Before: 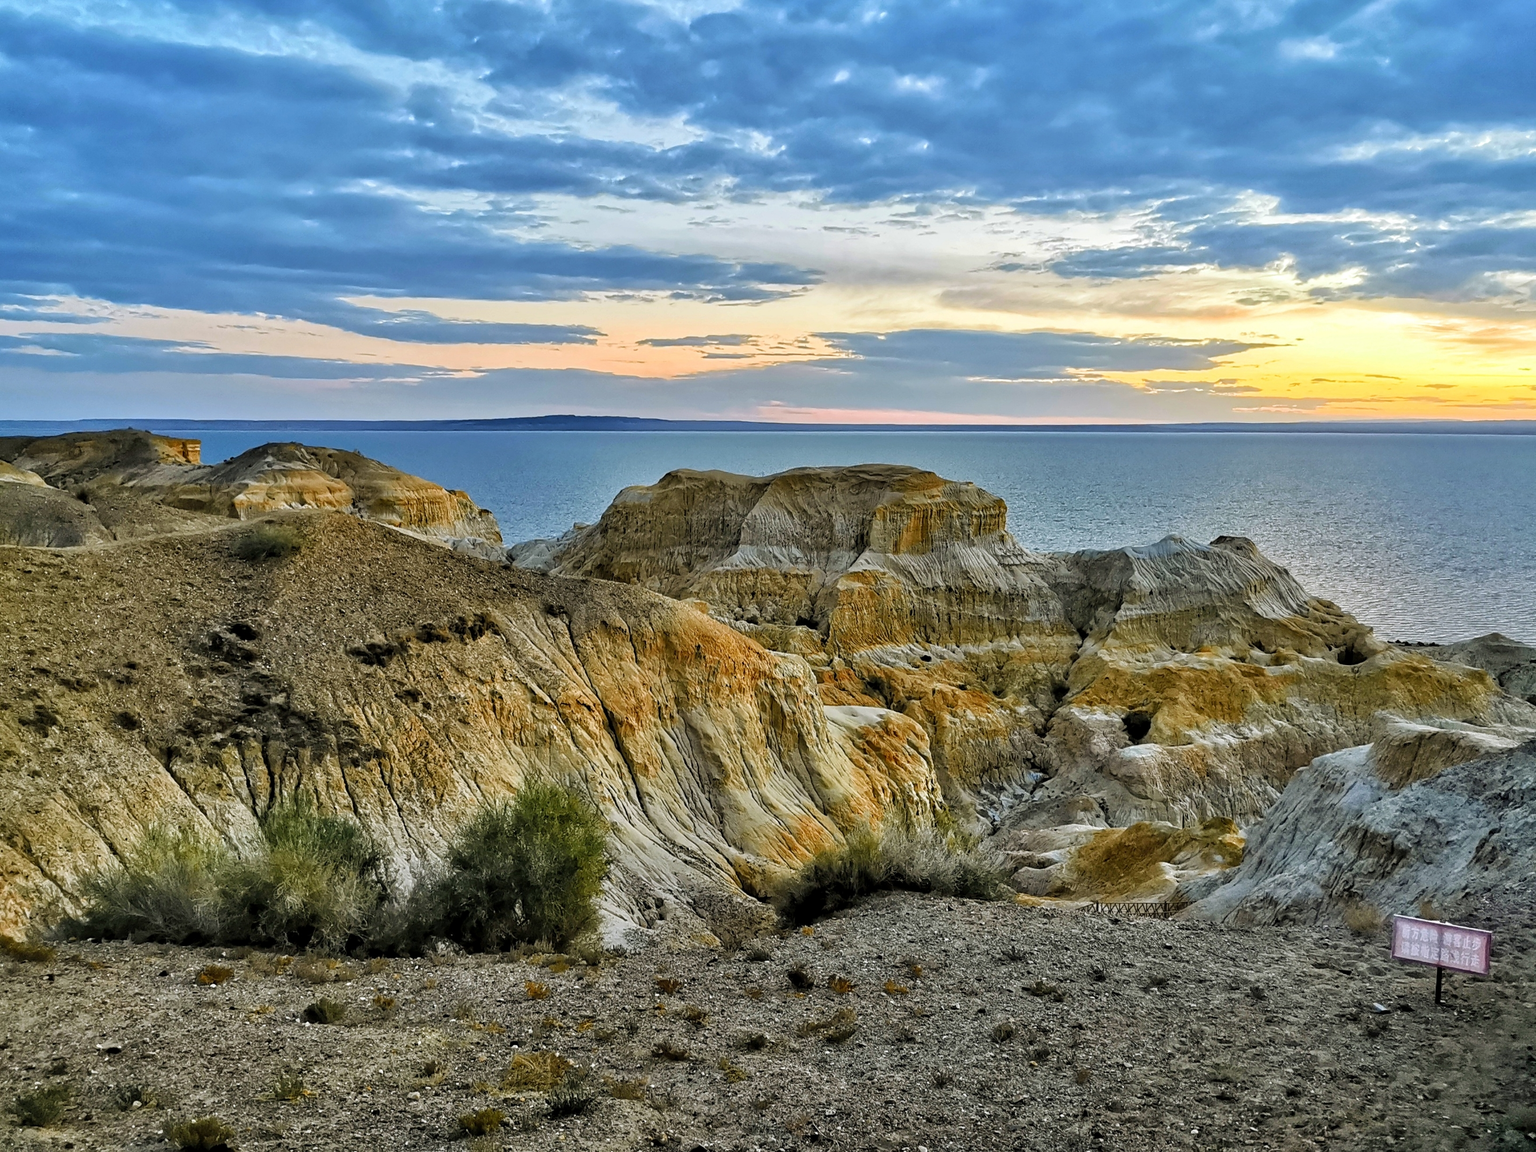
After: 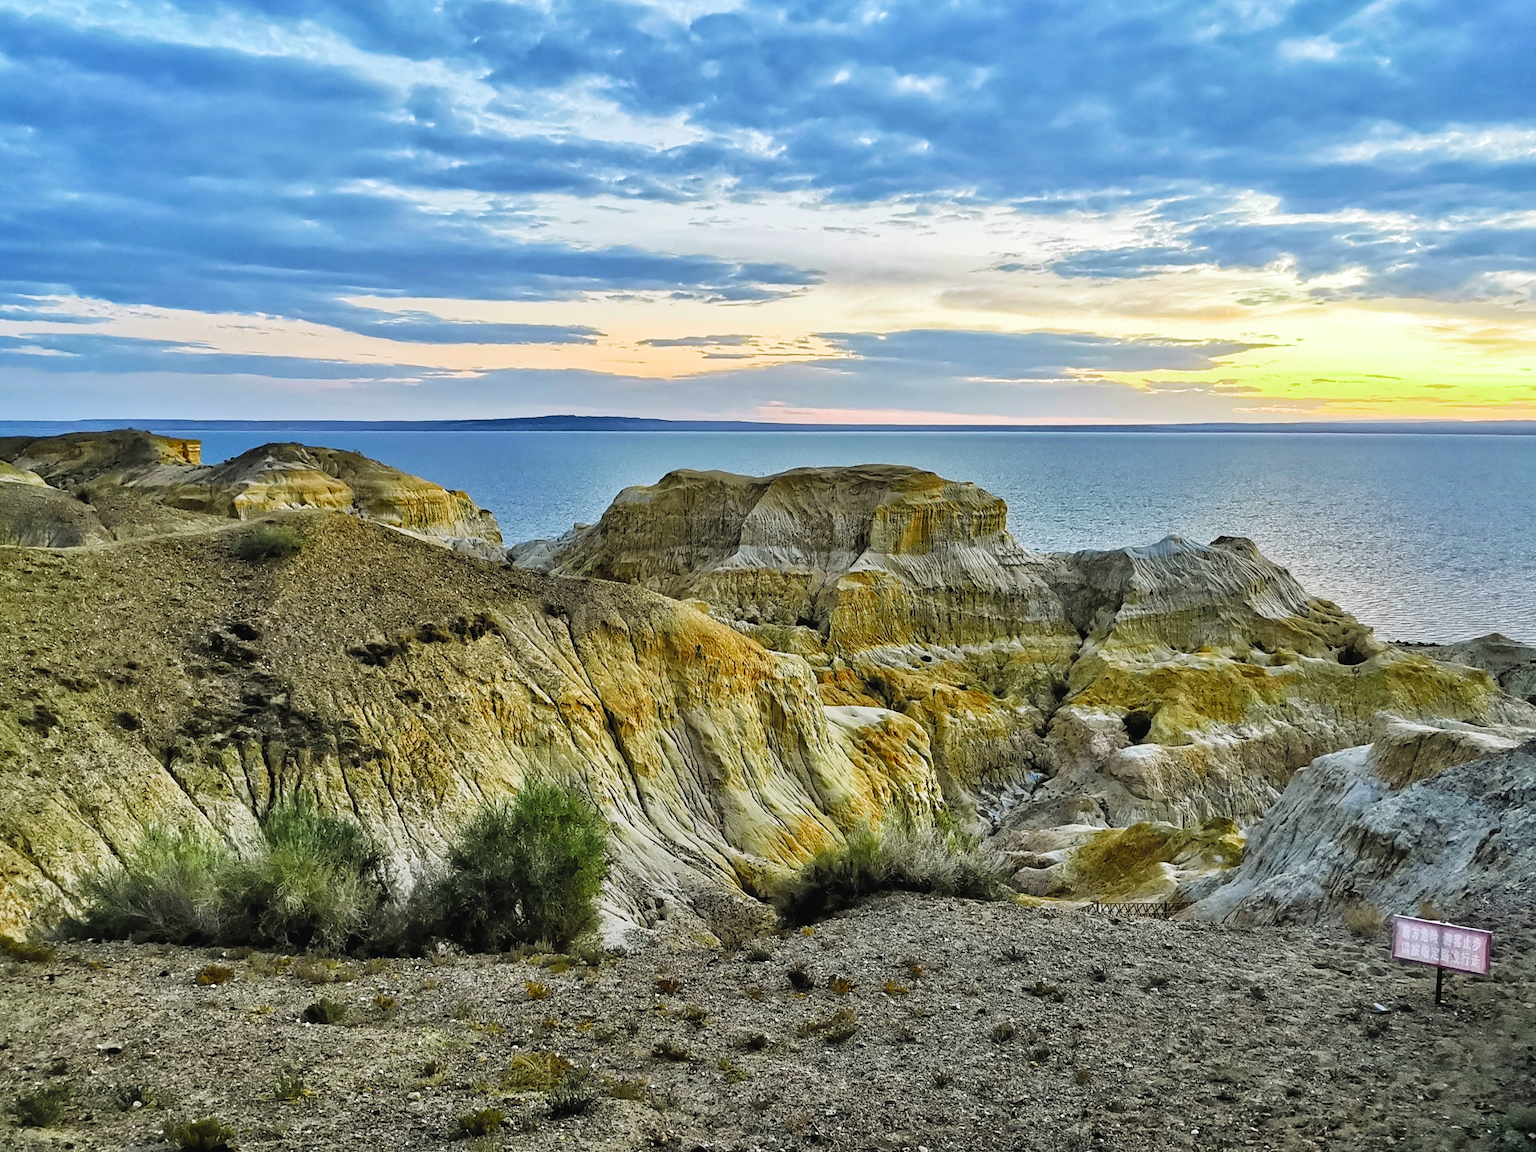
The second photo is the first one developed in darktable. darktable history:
color zones: curves: ch2 [(0, 0.5) (0.143, 0.517) (0.286, 0.571) (0.429, 0.522) (0.571, 0.5) (0.714, 0.5) (0.857, 0.5) (1, 0.5)]
tone curve: curves: ch0 [(0, 0.028) (0.138, 0.156) (0.468, 0.516) (0.754, 0.823) (1, 1)], preserve colors none
